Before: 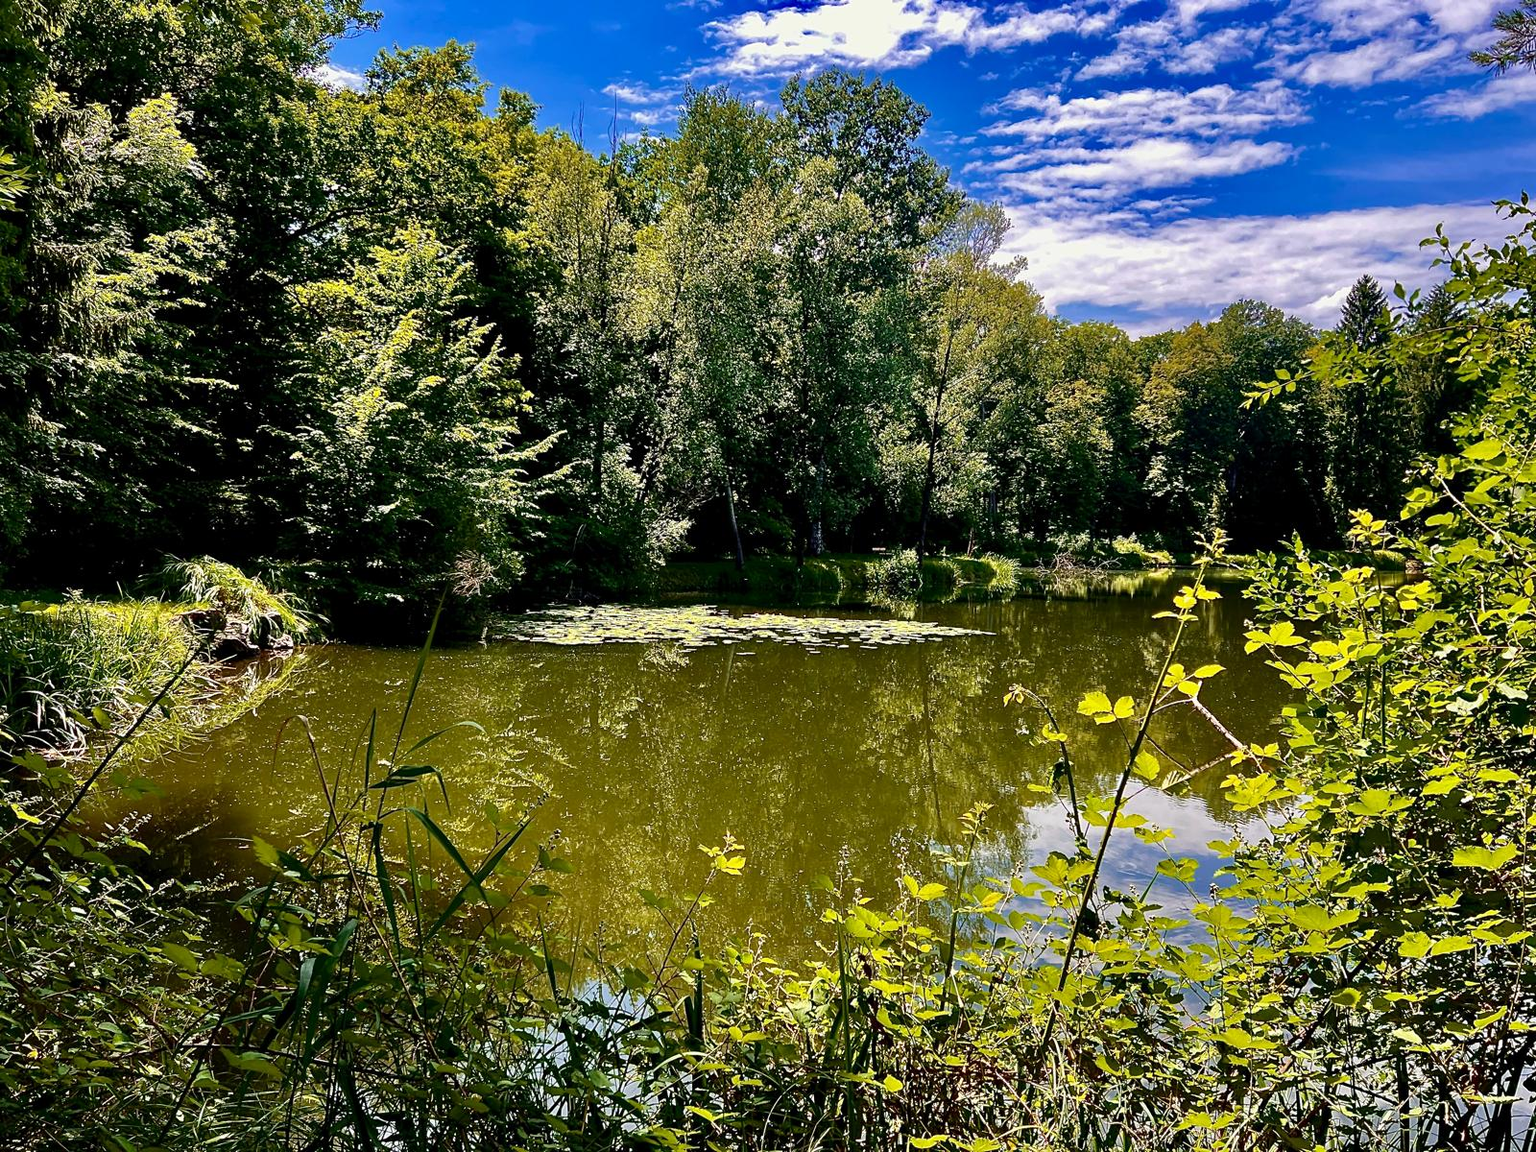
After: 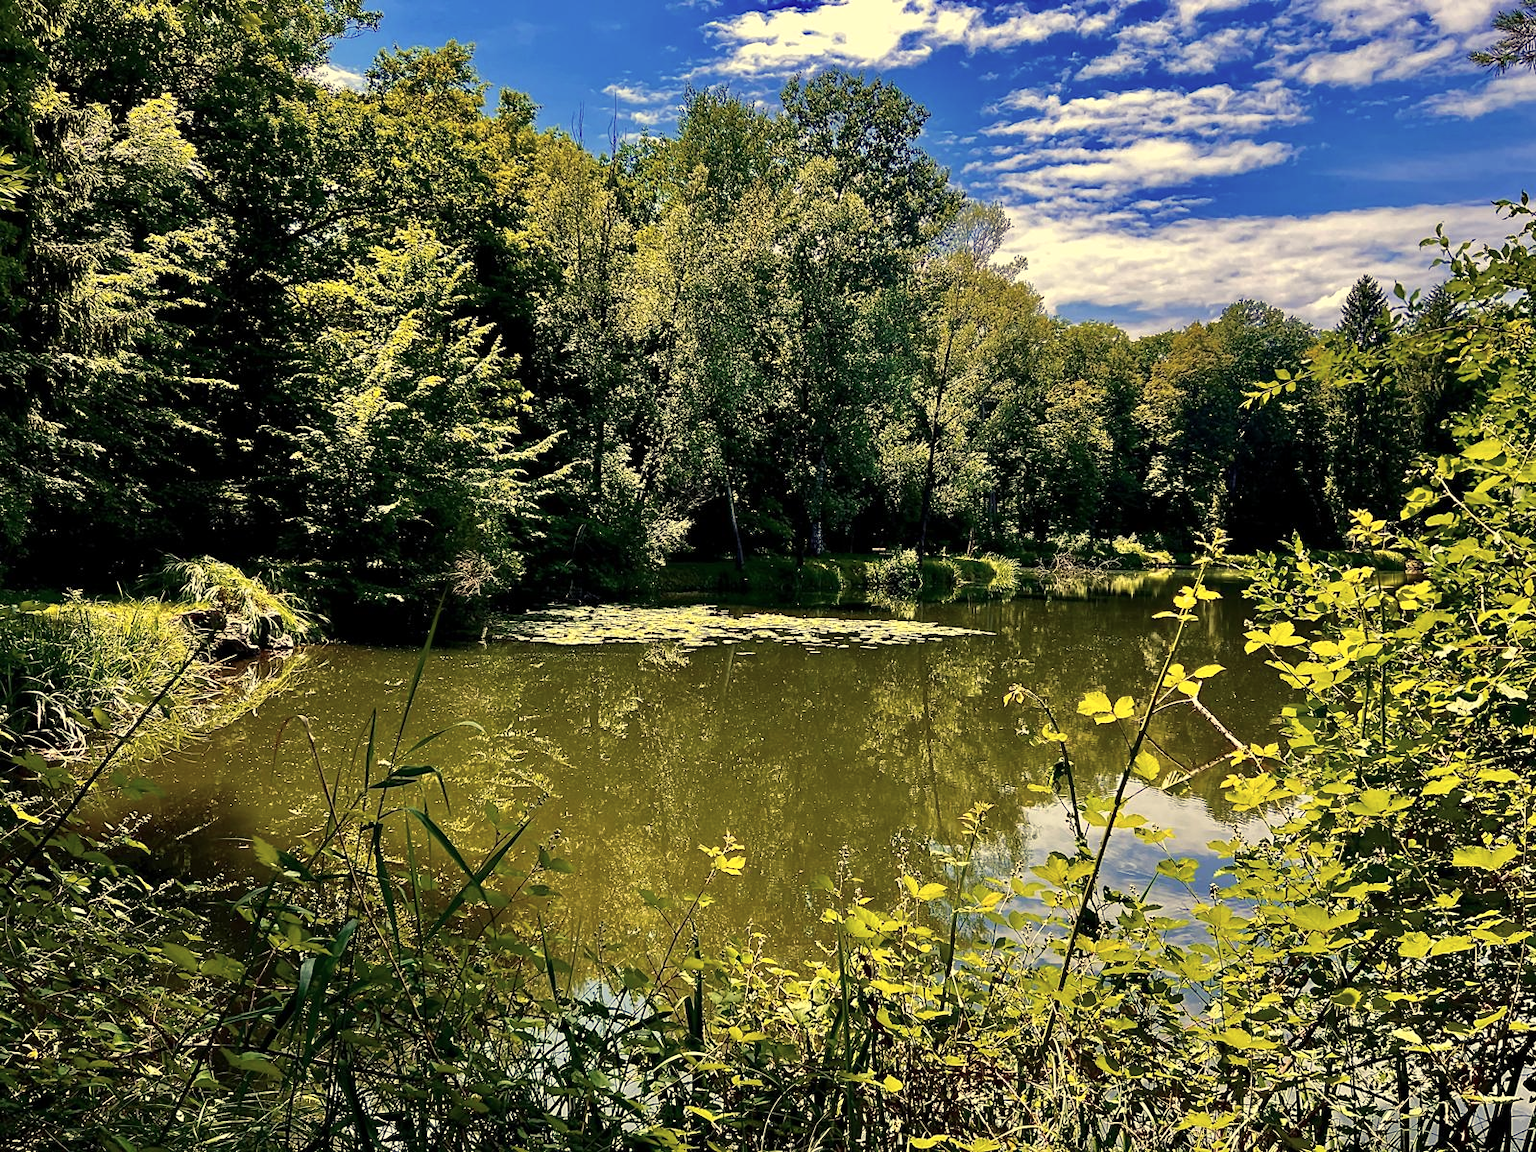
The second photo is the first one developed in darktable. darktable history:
exposure: exposure 0.127 EV, compensate highlight preservation false
color balance: on, module defaults
color balance rgb: shadows lift › chroma 2%, shadows lift › hue 263°, highlights gain › chroma 8%, highlights gain › hue 84°, linear chroma grading › global chroma -15%, saturation formula JzAzBz (2021)
